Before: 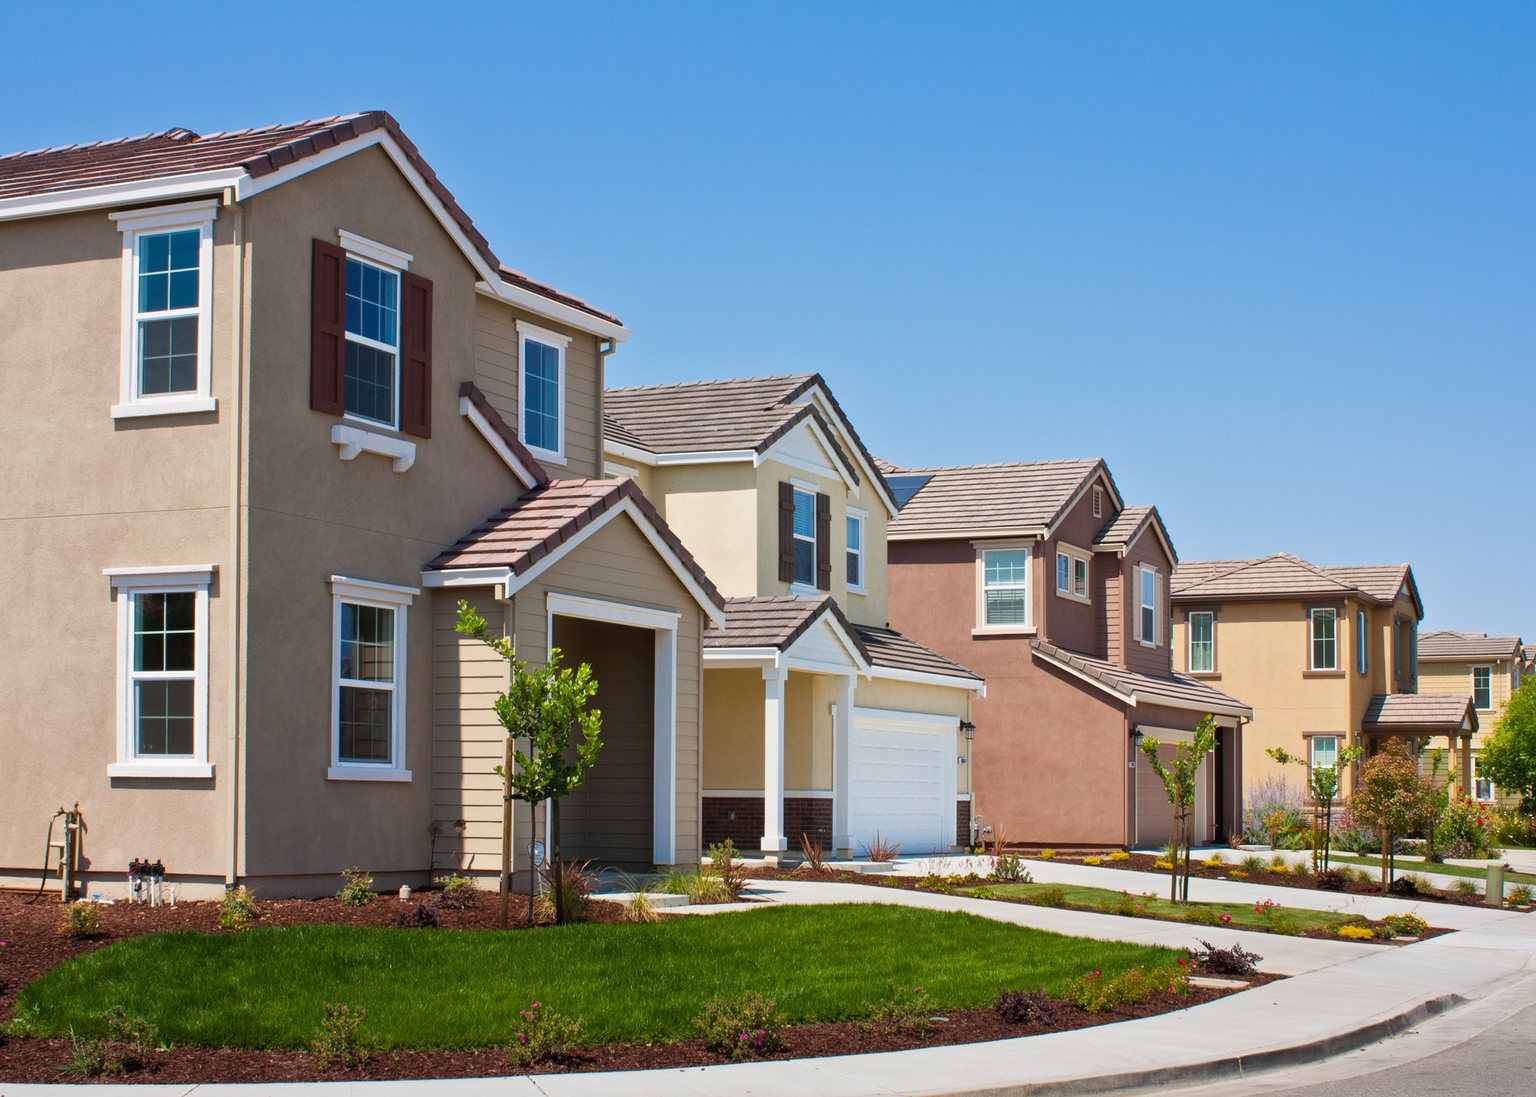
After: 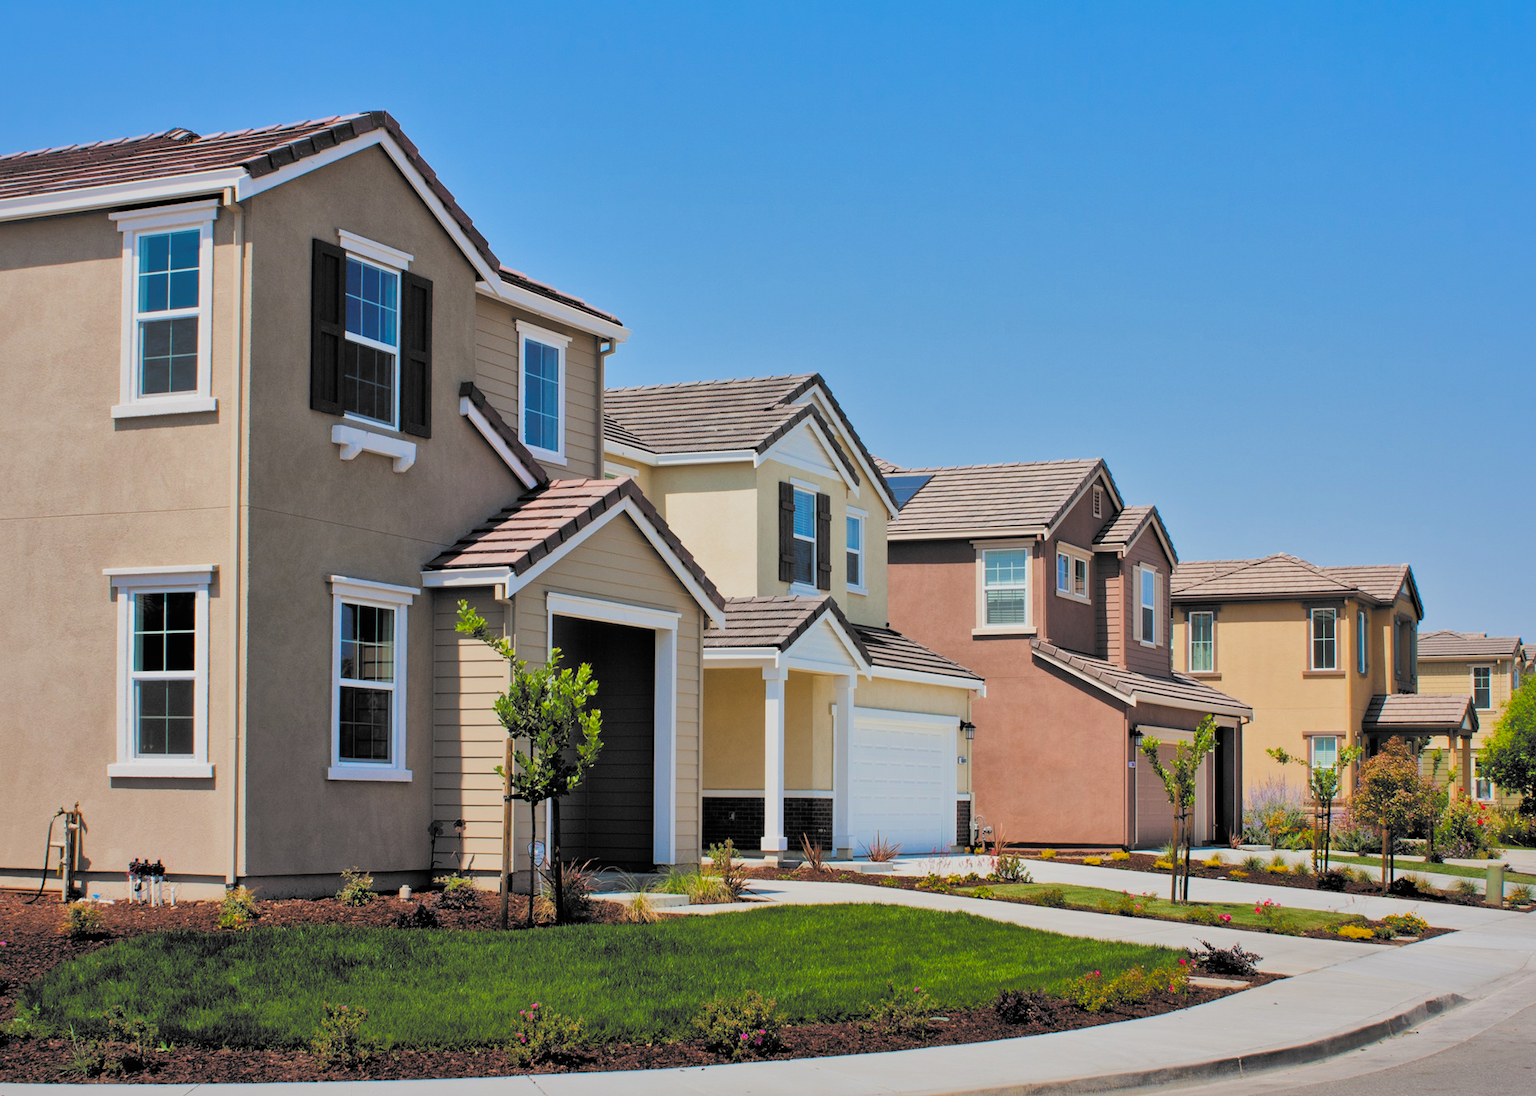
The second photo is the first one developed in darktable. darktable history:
contrast brightness saturation: contrast 0.025, brightness 0.057, saturation 0.121
shadows and highlights: shadows 59.07, highlights -59.76, shadows color adjustment 99.15%, highlights color adjustment 0.113%
filmic rgb: black relative exposure -5.02 EV, white relative exposure 3.52 EV, hardness 3.19, contrast 1.299, highlights saturation mix -48.61%, color science v6 (2022)
